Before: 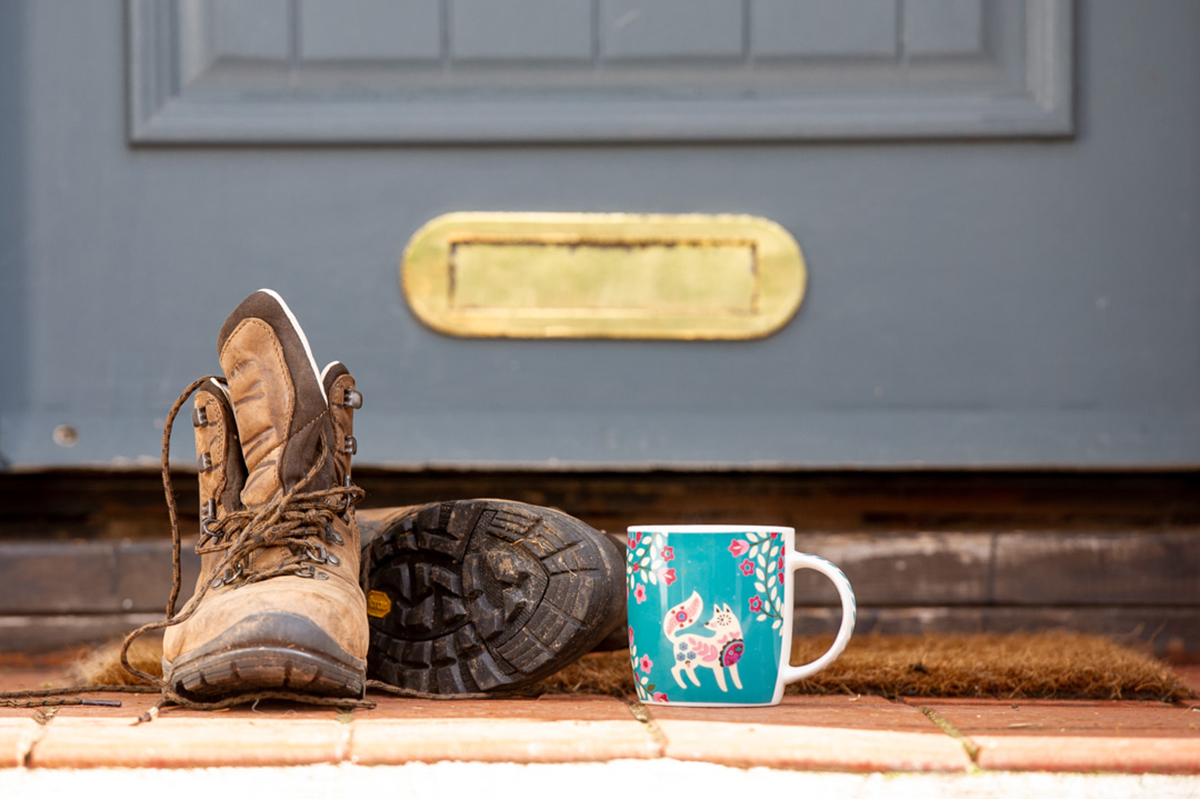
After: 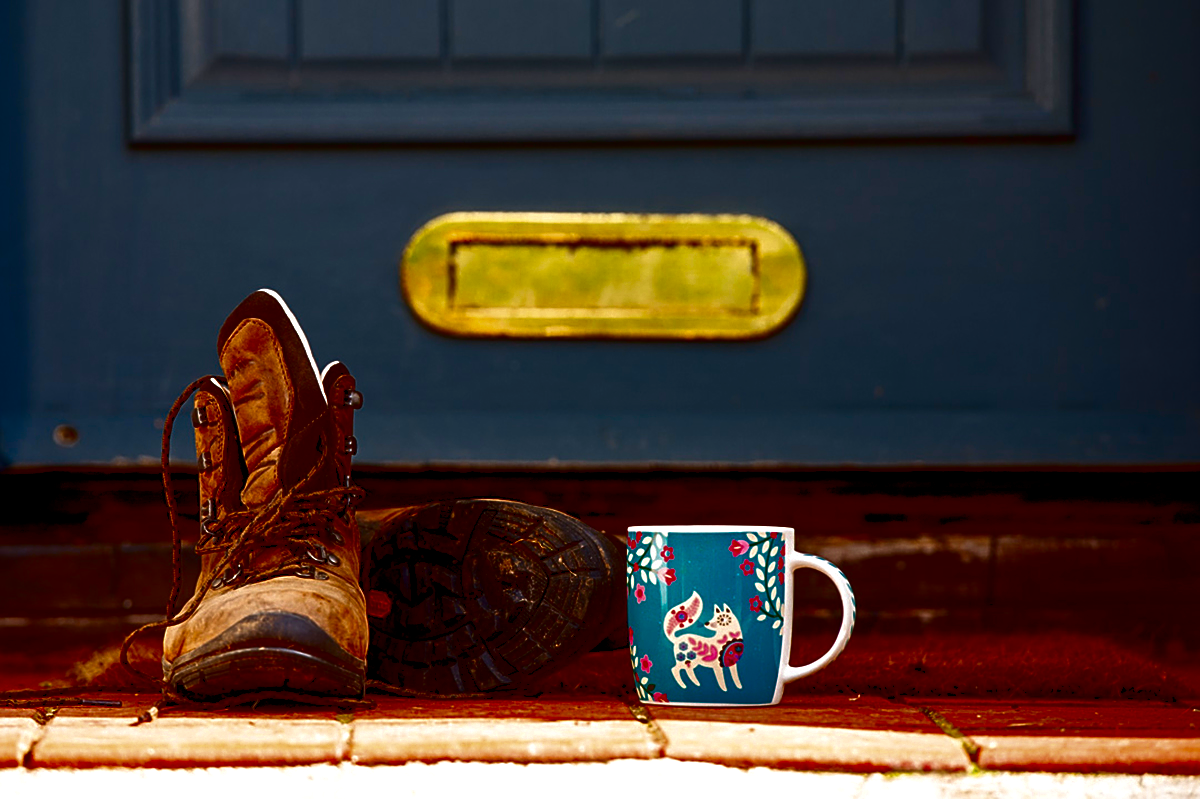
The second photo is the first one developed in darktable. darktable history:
sharpen: on, module defaults
color zones: curves: ch0 [(0, 0.465) (0.092, 0.596) (0.289, 0.464) (0.429, 0.453) (0.571, 0.464) (0.714, 0.455) (0.857, 0.462) (1, 0.465)], mix -131.96%
contrast brightness saturation: brightness -0.995, saturation 0.986
levels: levels [0, 0.476, 0.951]
